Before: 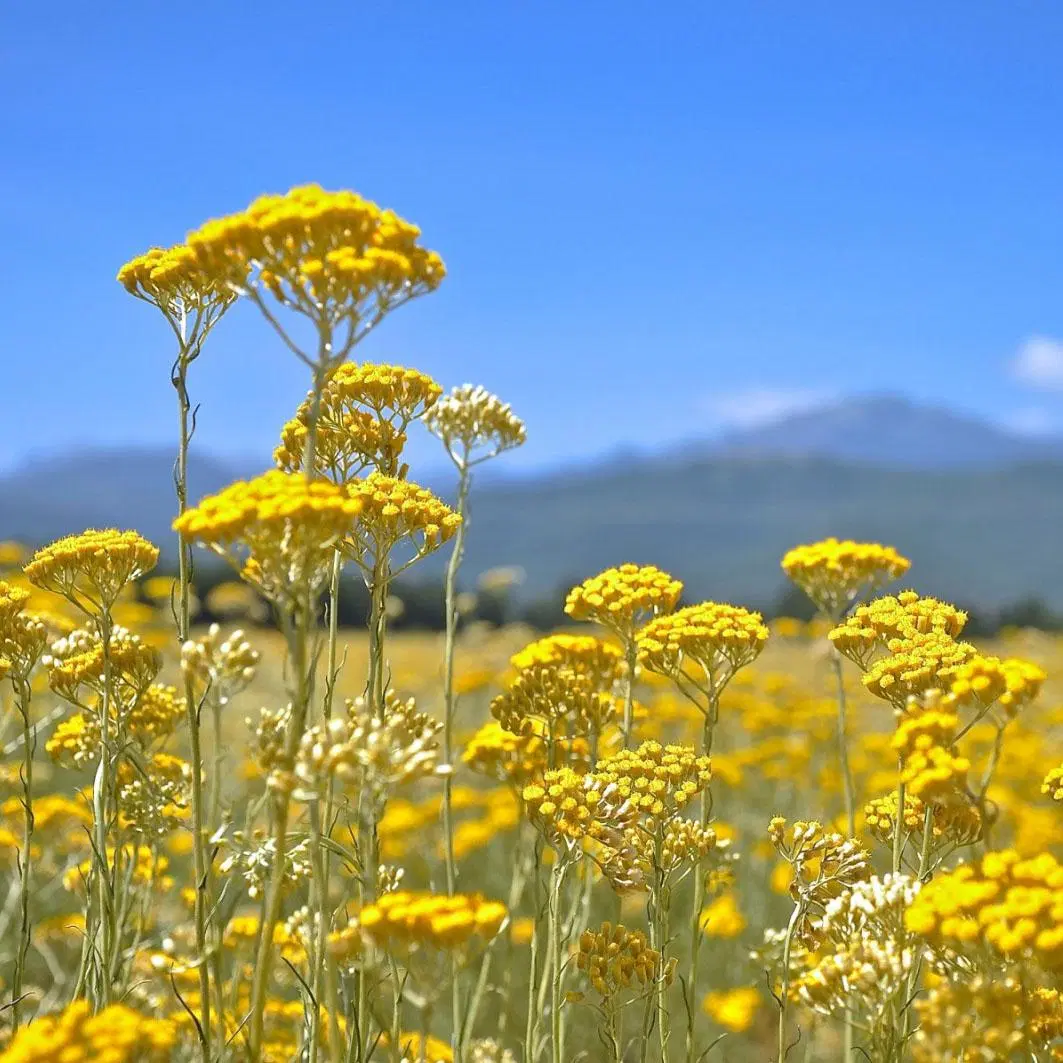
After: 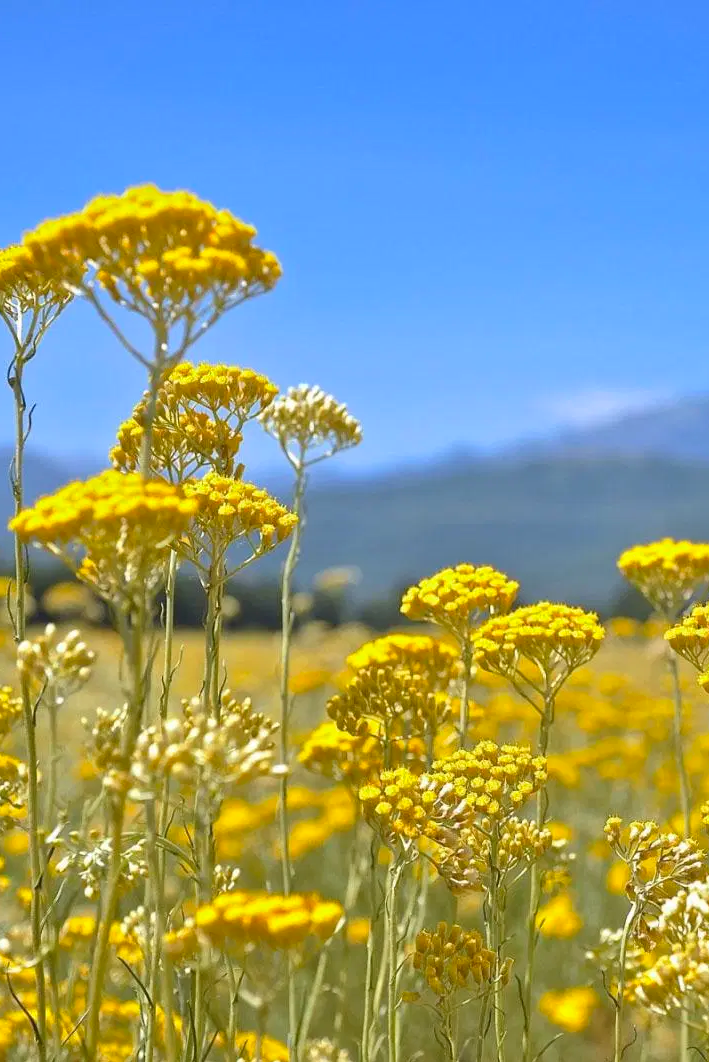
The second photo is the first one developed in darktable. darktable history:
color balance rgb: power › luminance 3.319%, power › hue 231.93°, perceptual saturation grading › global saturation 0.836%, global vibrance 16.71%, saturation formula JzAzBz (2021)
crop and rotate: left 15.517%, right 17.751%
